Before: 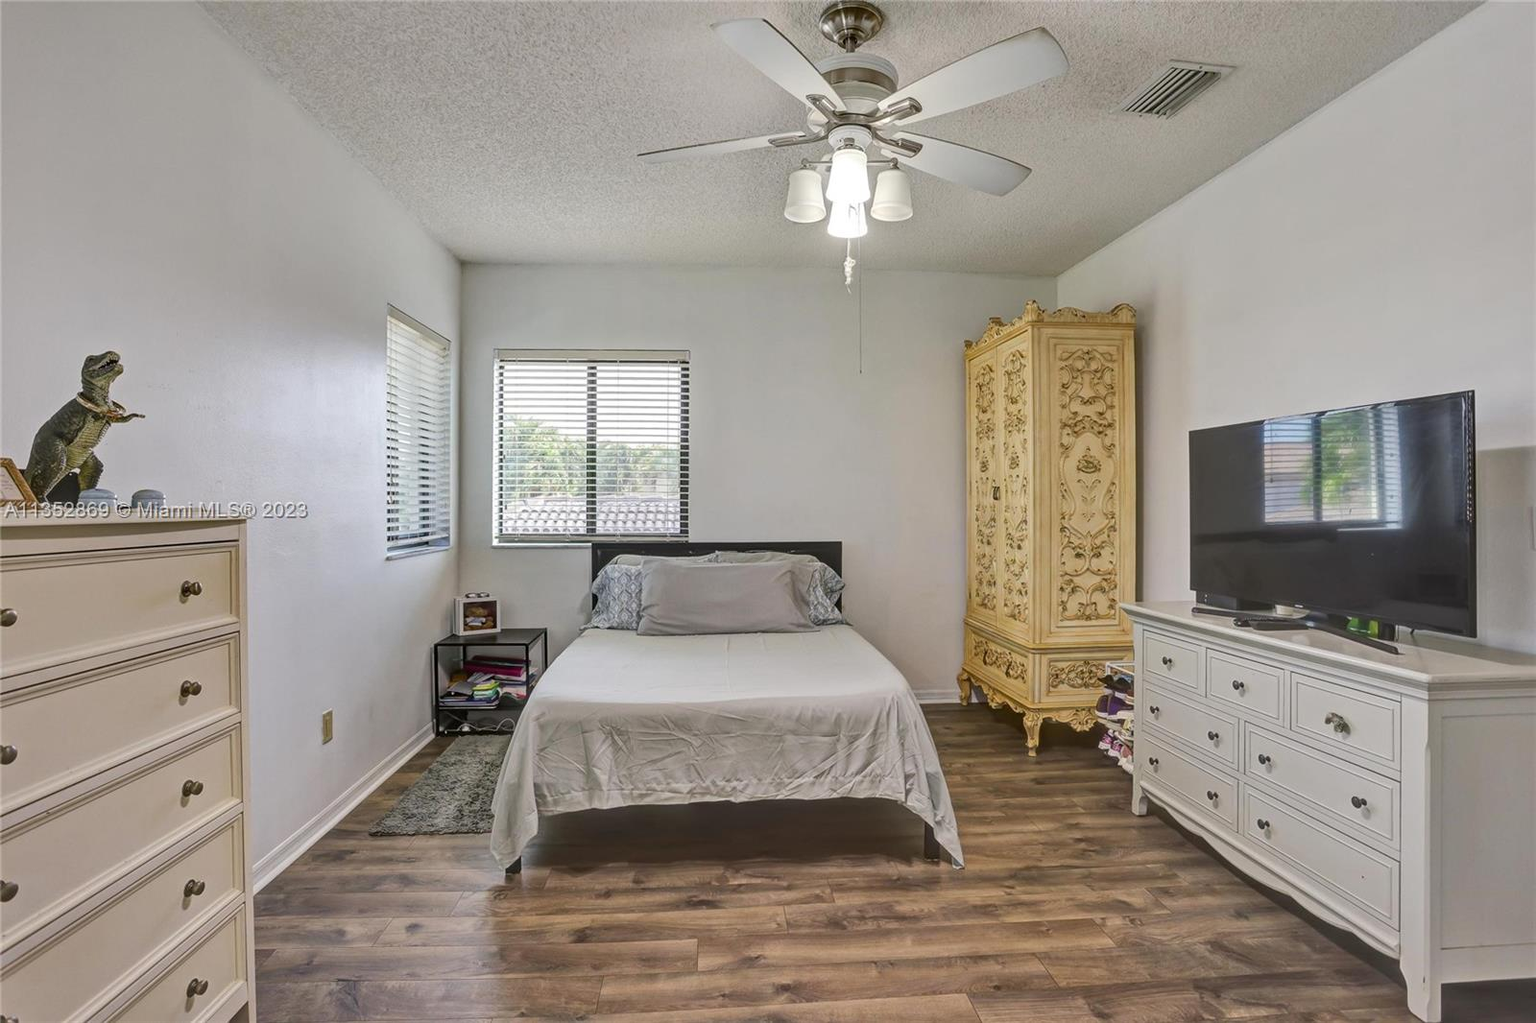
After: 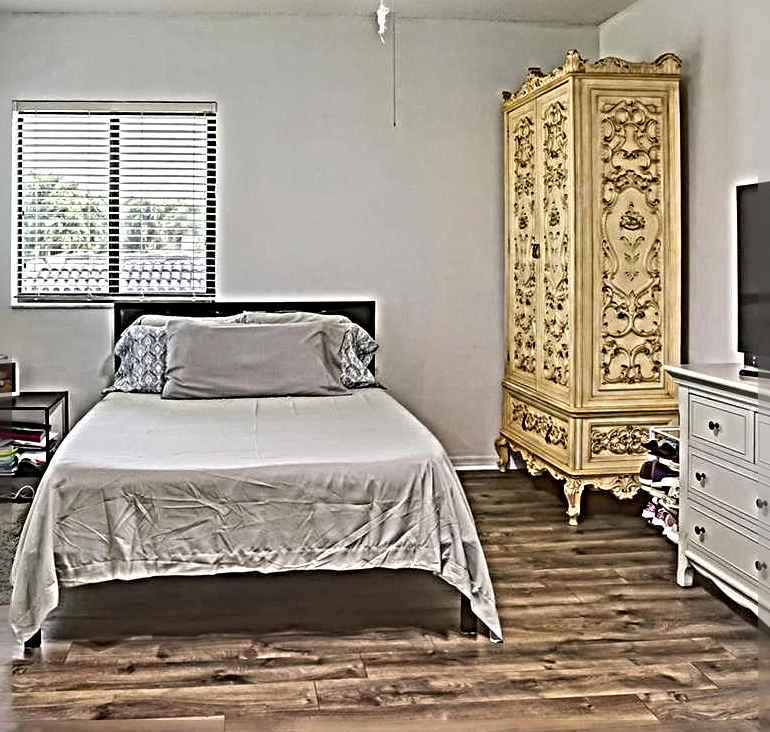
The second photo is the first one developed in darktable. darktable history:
color correction: highlights b* 0.002
sharpen: radius 6.29, amount 1.794, threshold 0.225
exposure: exposure 0.206 EV, compensate exposure bias true, compensate highlight preservation false
crop: left 31.415%, top 24.734%, right 20.443%, bottom 6.585%
